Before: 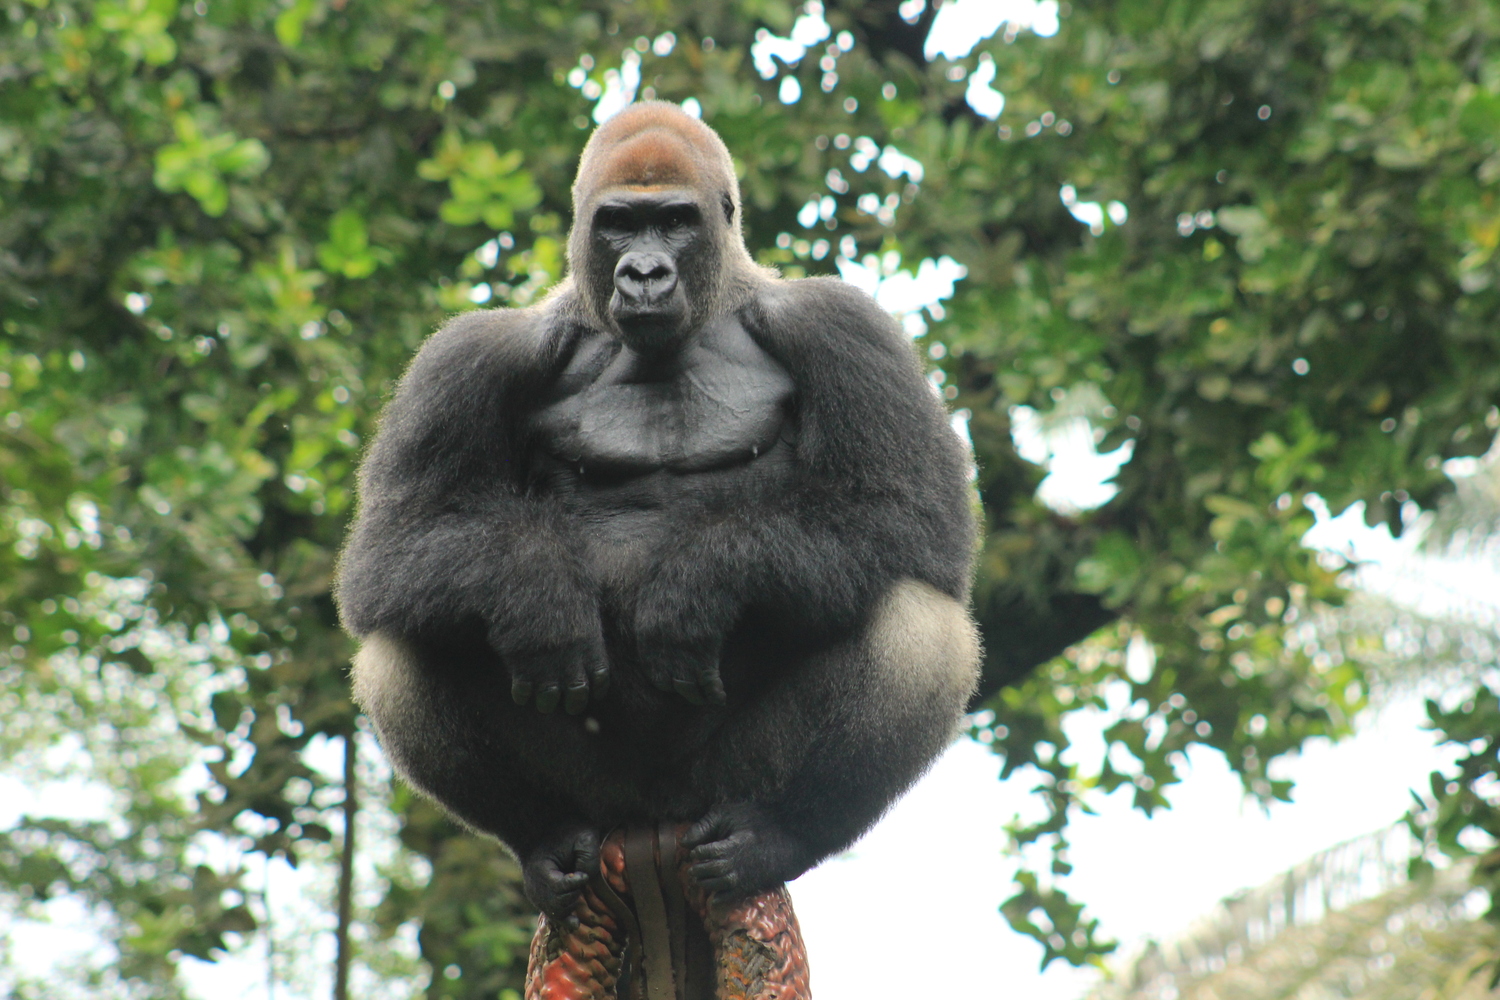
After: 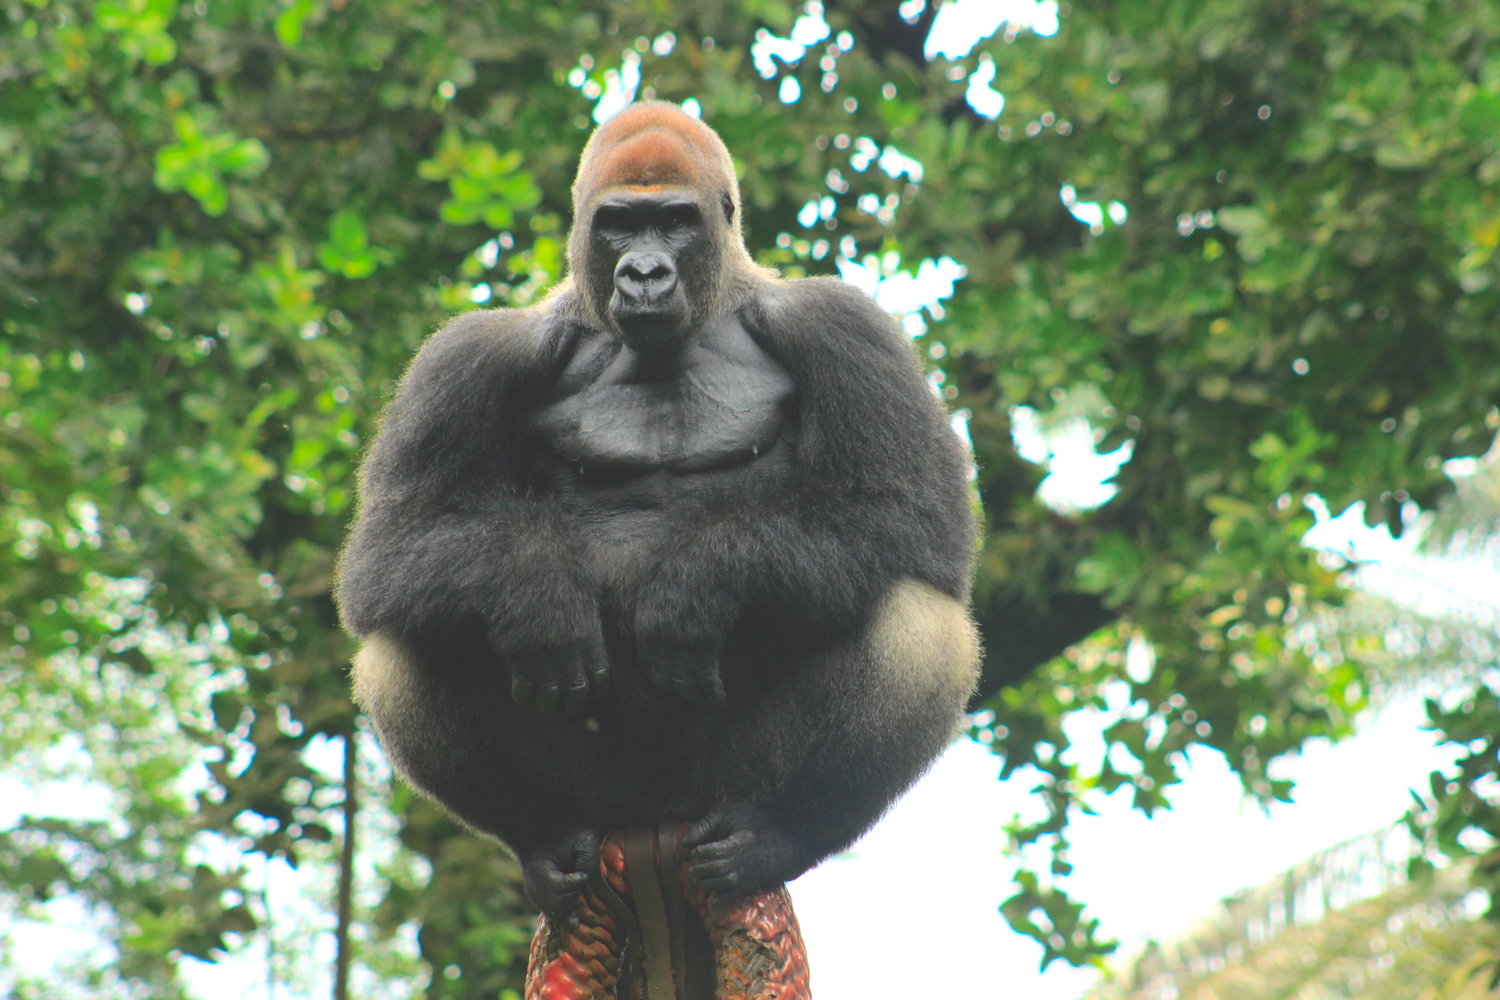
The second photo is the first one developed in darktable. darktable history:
color correction: highlights b* -0.033, saturation 2.94
exposure: compensate highlight preservation false
color balance rgb: global offset › luminance 1.985%, perceptual saturation grading › global saturation -29.321%, perceptual saturation grading › highlights -20.895%, perceptual saturation grading › mid-tones -23.505%, perceptual saturation grading › shadows -23.265%, global vibrance 9.891%
